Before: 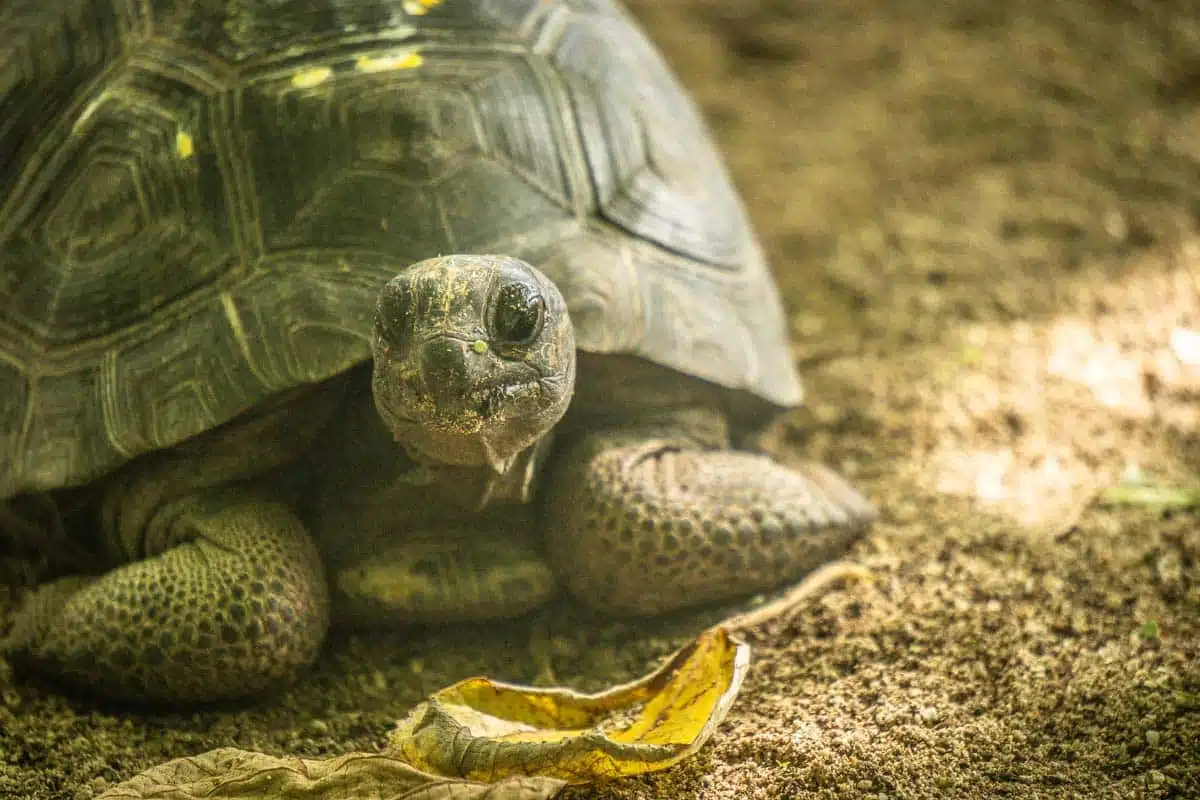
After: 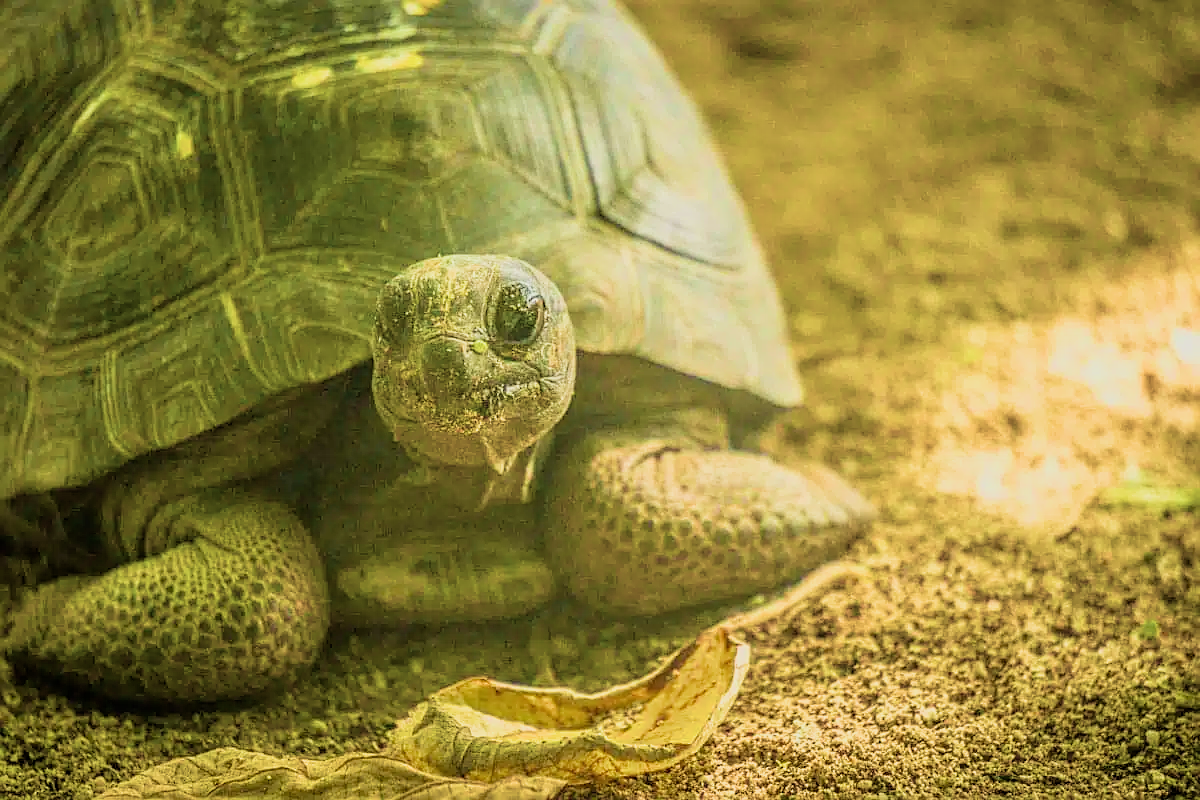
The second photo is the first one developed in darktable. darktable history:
velvia: strength 74.45%
exposure: black level correction 0, exposure 0.695 EV, compensate highlight preservation false
sharpen: on, module defaults
filmic rgb: black relative exposure -8.79 EV, white relative exposure 4.97 EV, target black luminance 0%, hardness 3.77, latitude 65.94%, contrast 0.833, shadows ↔ highlights balance 19.39%, color science v5 (2021), contrast in shadows safe, contrast in highlights safe
color balance rgb: highlights gain › luminance 5.667%, highlights gain › chroma 1.297%, highlights gain › hue 92.61°, perceptual saturation grading › global saturation 0.581%
